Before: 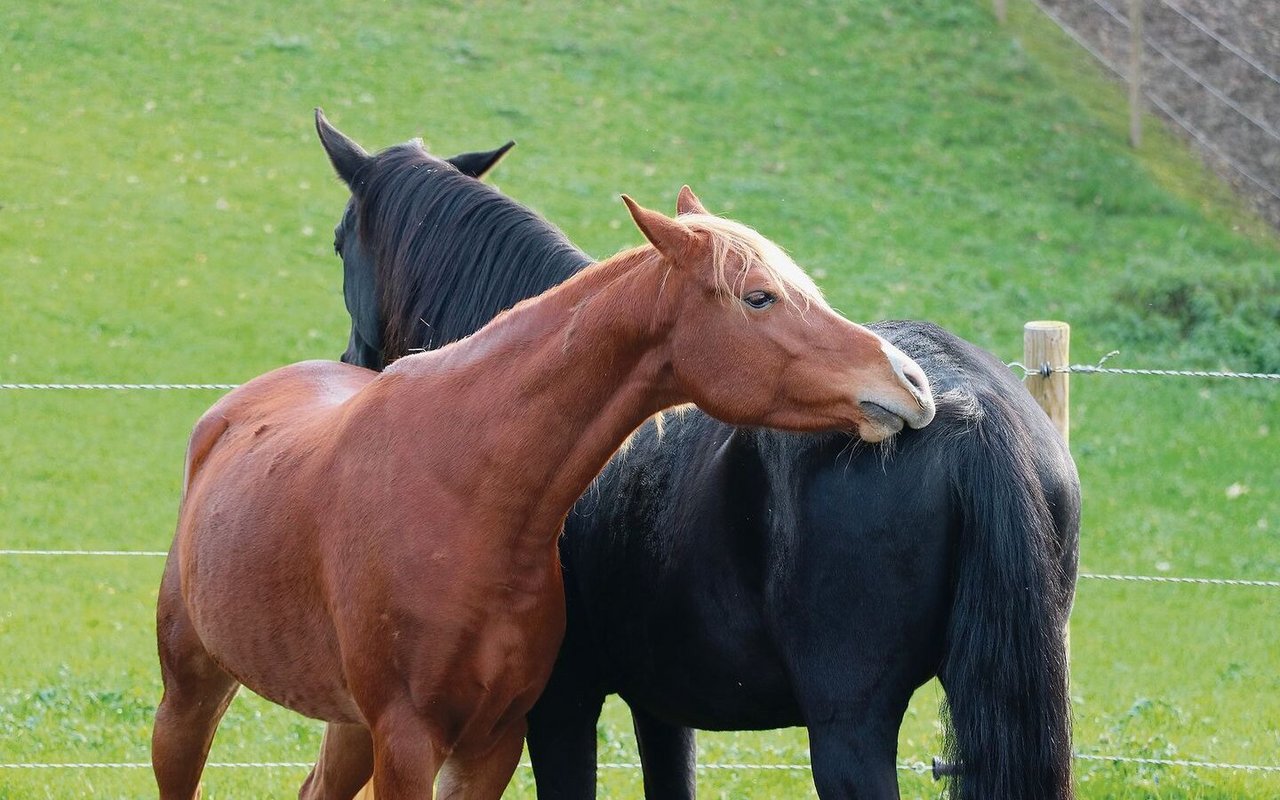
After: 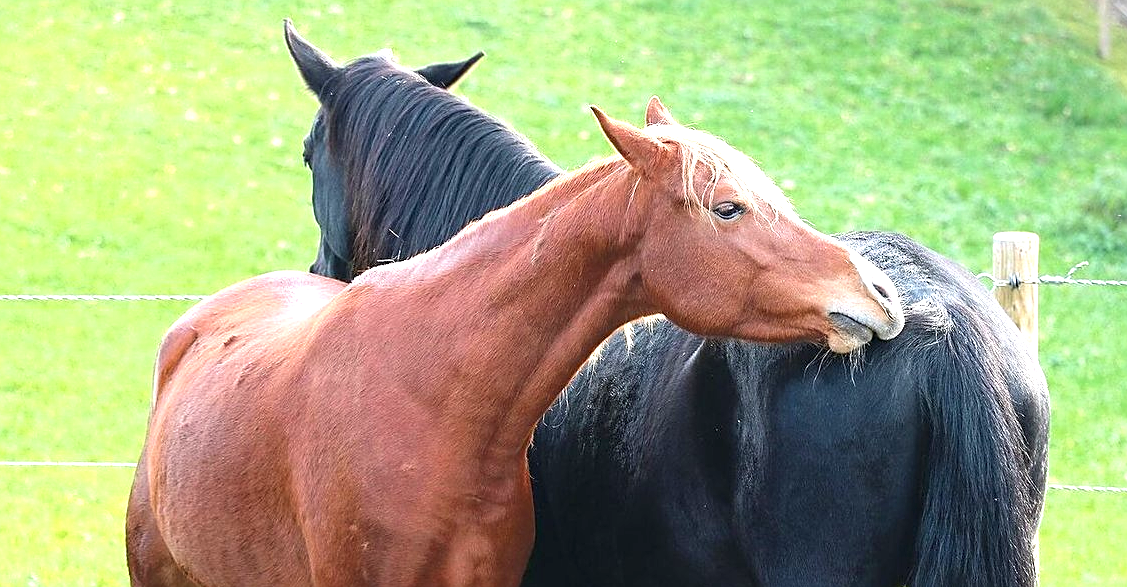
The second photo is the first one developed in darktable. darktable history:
sharpen: on, module defaults
crop and rotate: left 2.442%, top 11.201%, right 9.477%, bottom 15.376%
exposure: black level correction 0, exposure 1.097 EV, compensate highlight preservation false
